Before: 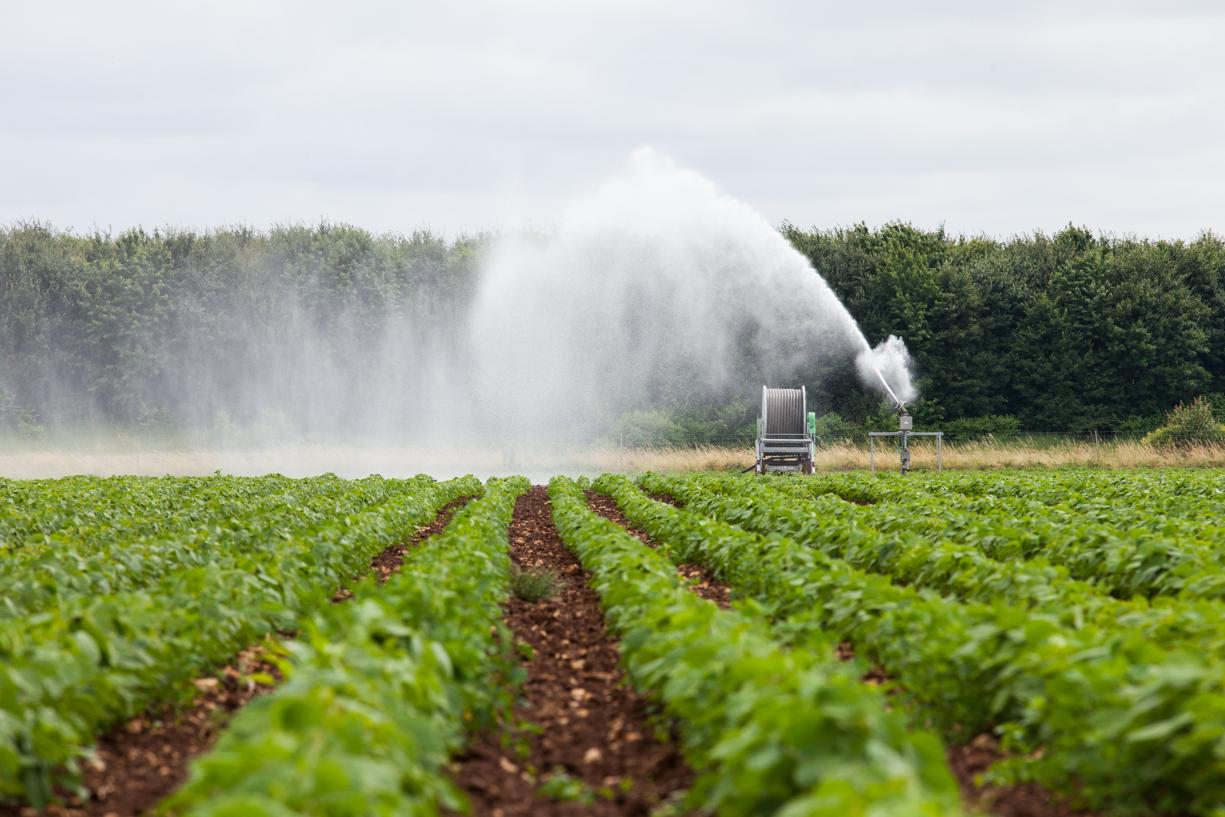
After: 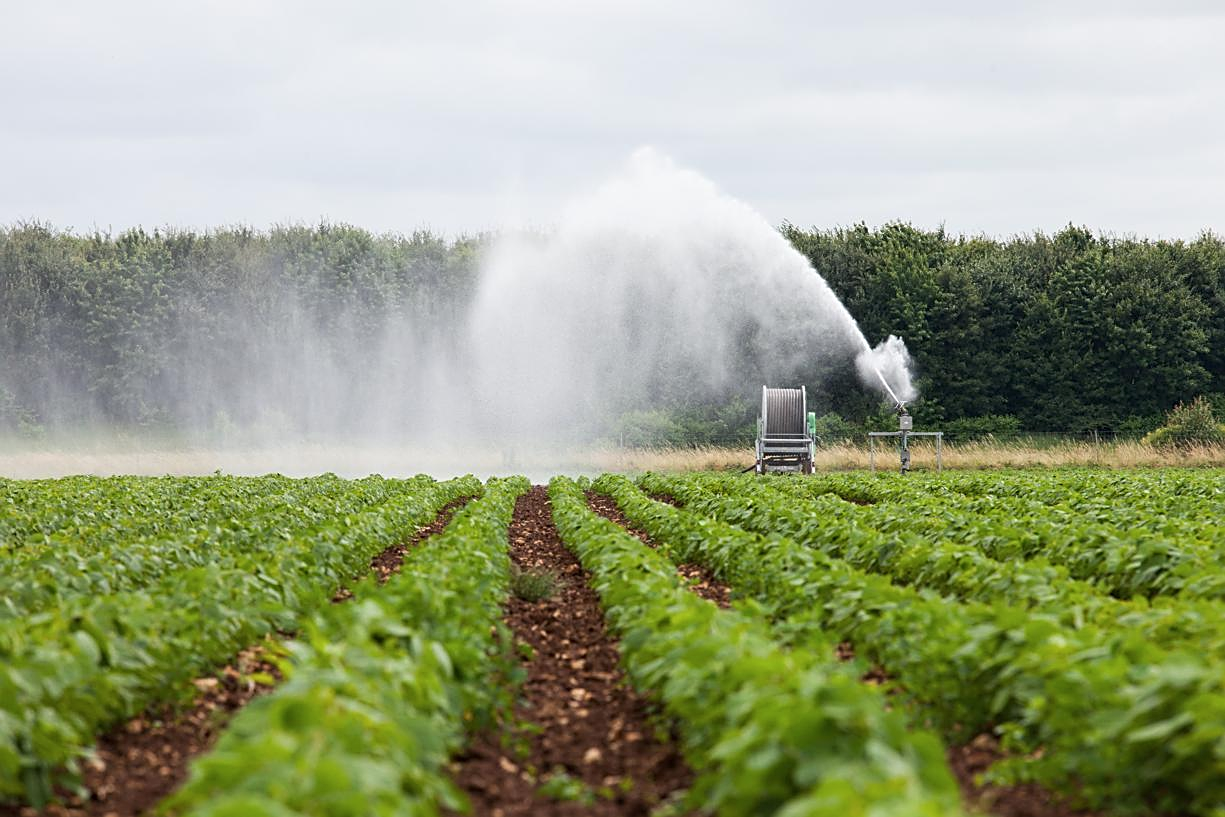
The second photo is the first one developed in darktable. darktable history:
contrast brightness saturation: saturation -0.046
sharpen: on, module defaults
